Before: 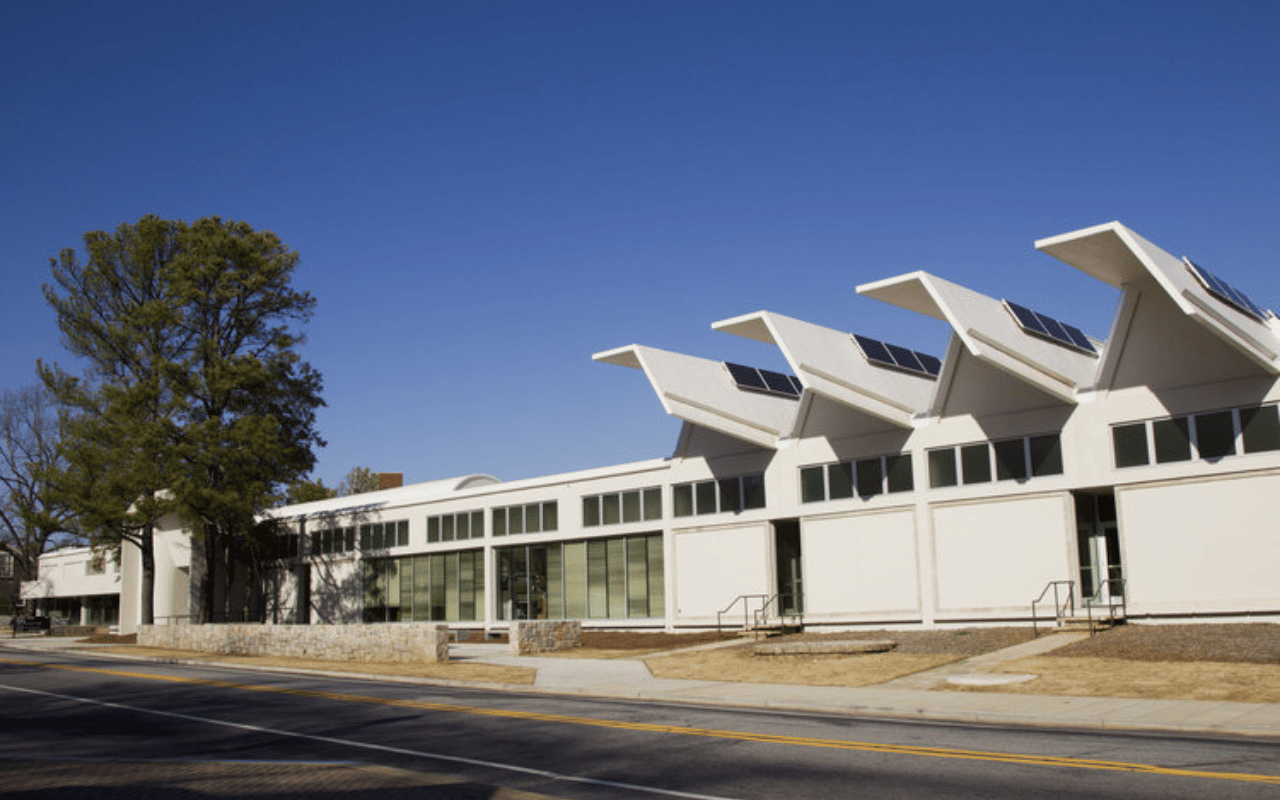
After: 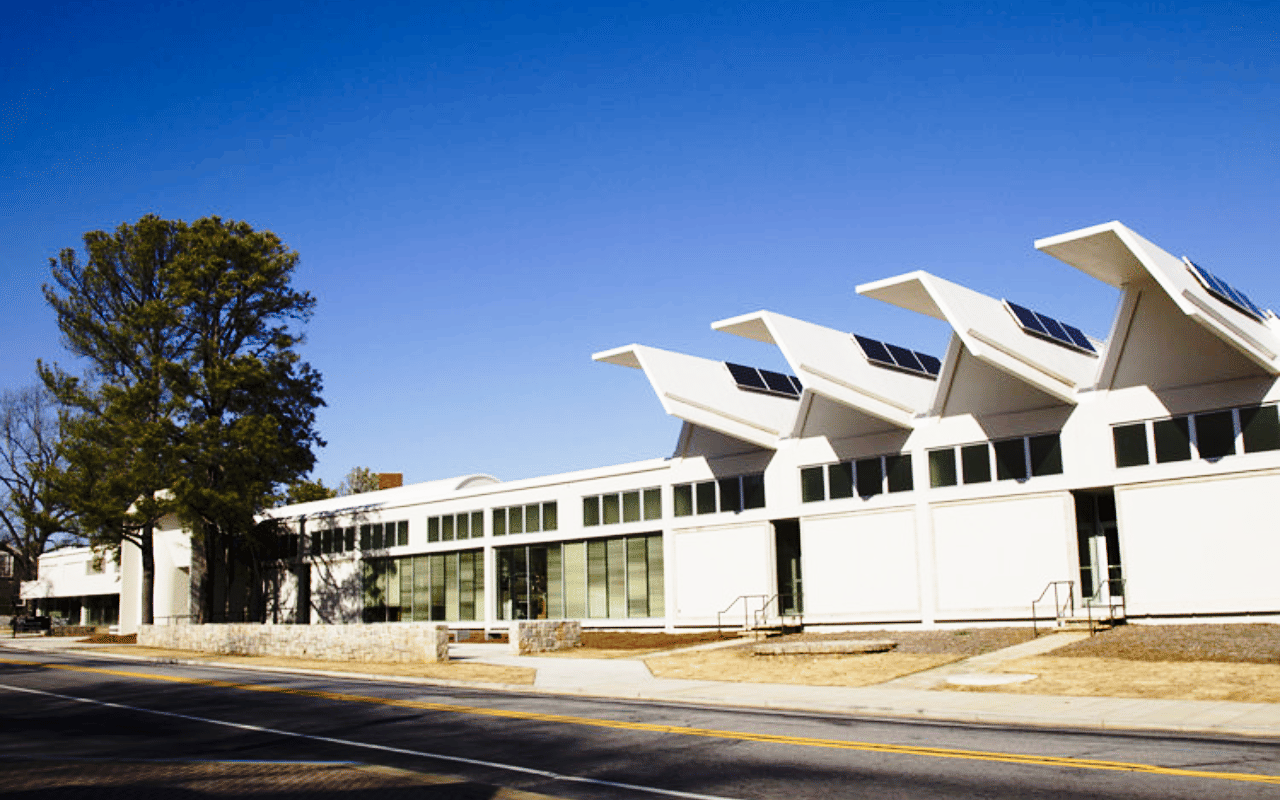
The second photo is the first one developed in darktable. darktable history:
sharpen: amount 0.2
base curve: curves: ch0 [(0, 0) (0.04, 0.03) (0.133, 0.232) (0.448, 0.748) (0.843, 0.968) (1, 1)], preserve colors none
